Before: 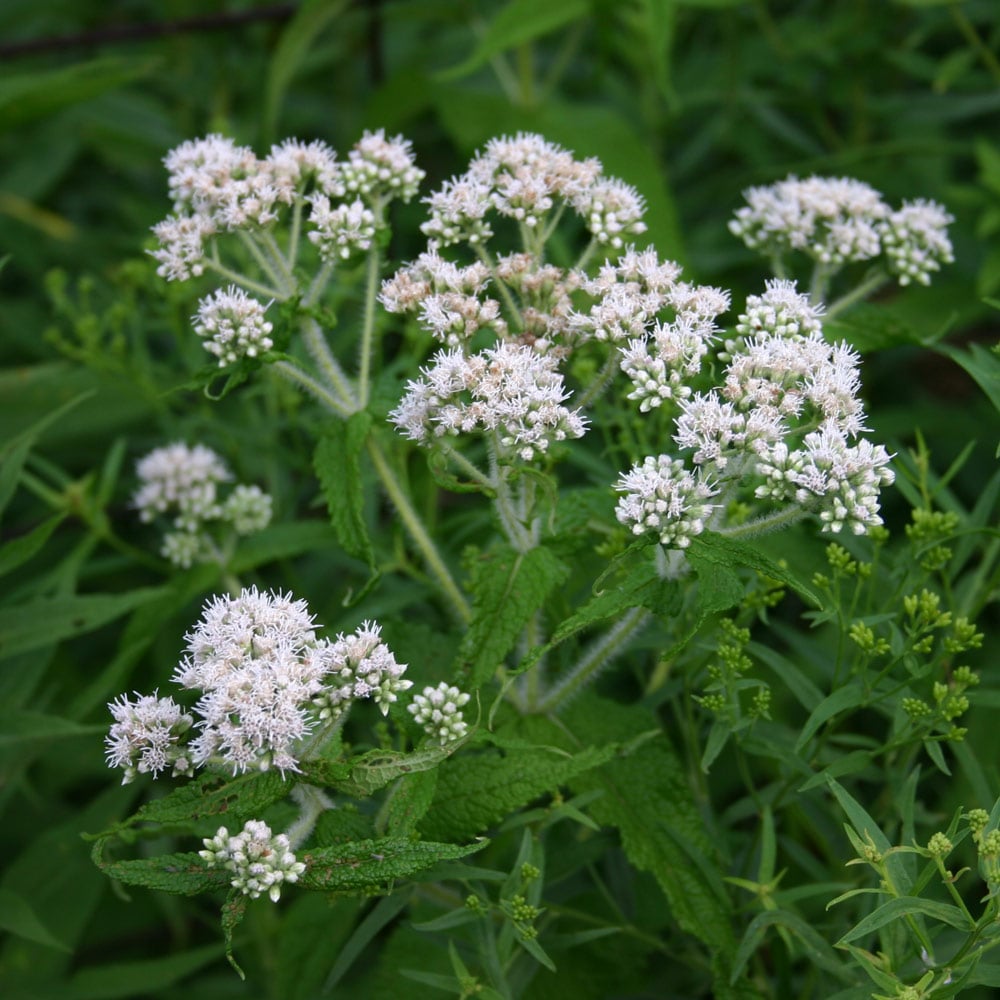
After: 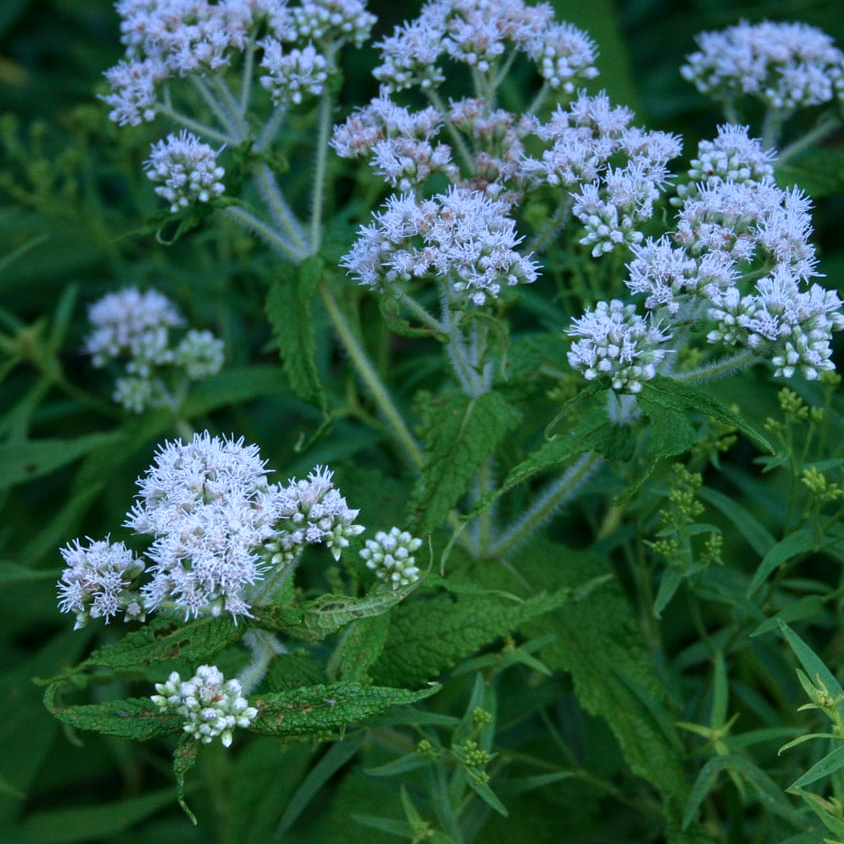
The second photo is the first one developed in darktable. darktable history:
crop and rotate: left 4.842%, top 15.51%, right 10.668%
grain: coarseness 0.09 ISO, strength 10%
local contrast: highlights 100%, shadows 100%, detail 120%, midtone range 0.2
graduated density: hue 238.83°, saturation 50%
velvia: strength 17%
color calibration: output R [1.063, -0.012, -0.003, 0], output G [0, 1.022, 0.021, 0], output B [-0.079, 0.047, 1, 0], illuminant custom, x 0.389, y 0.387, temperature 3838.64 K
white balance: red 1.009, blue 0.985
